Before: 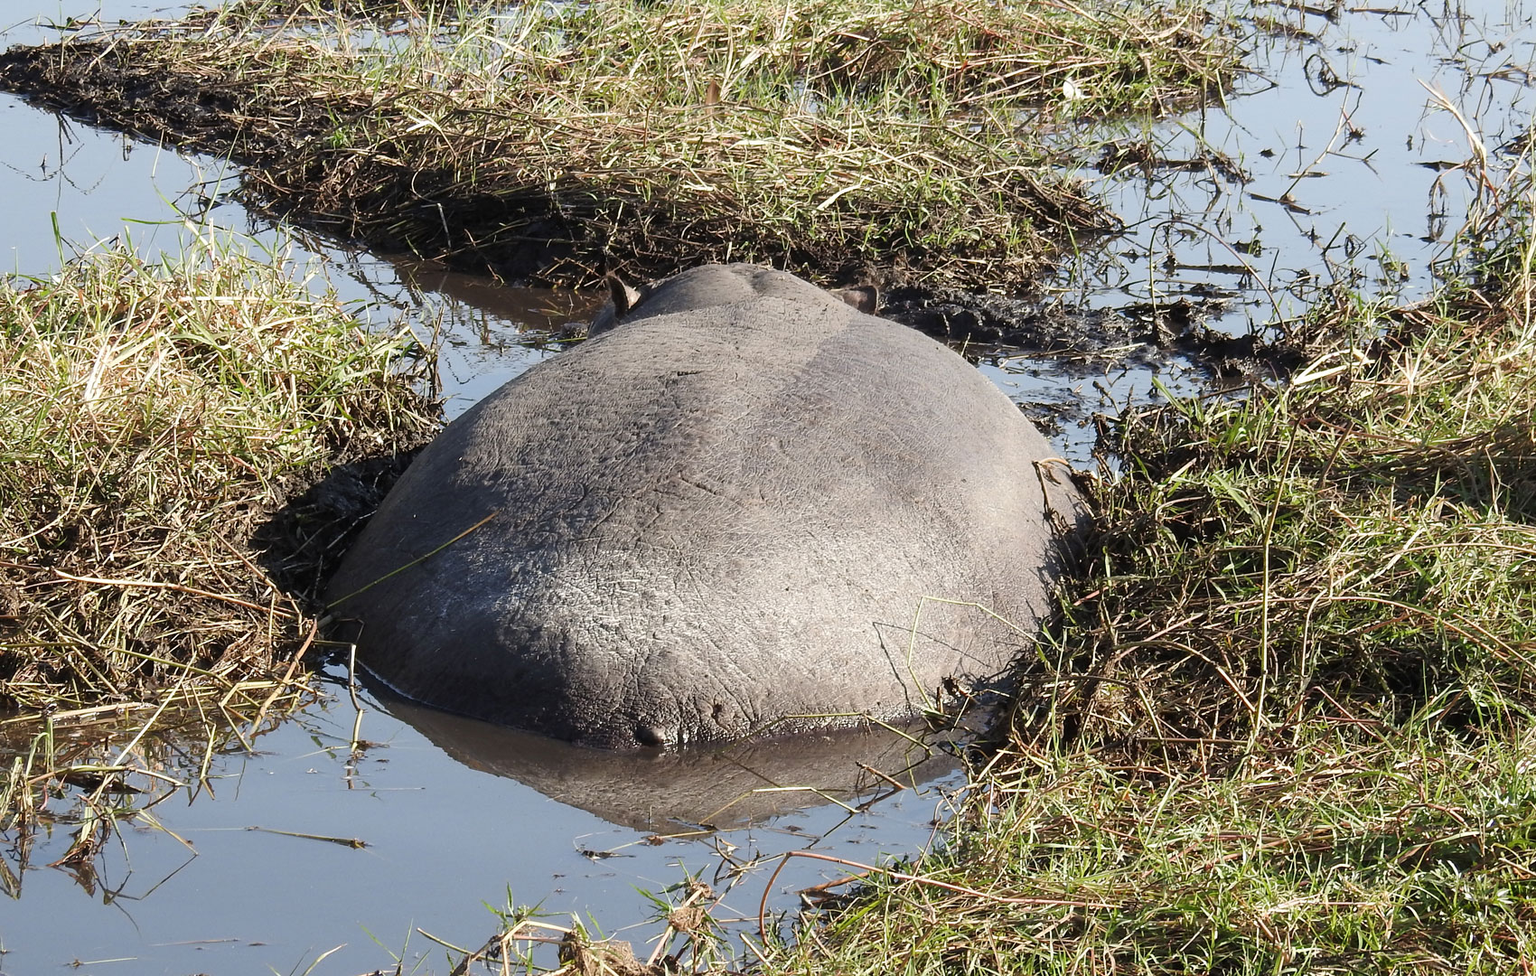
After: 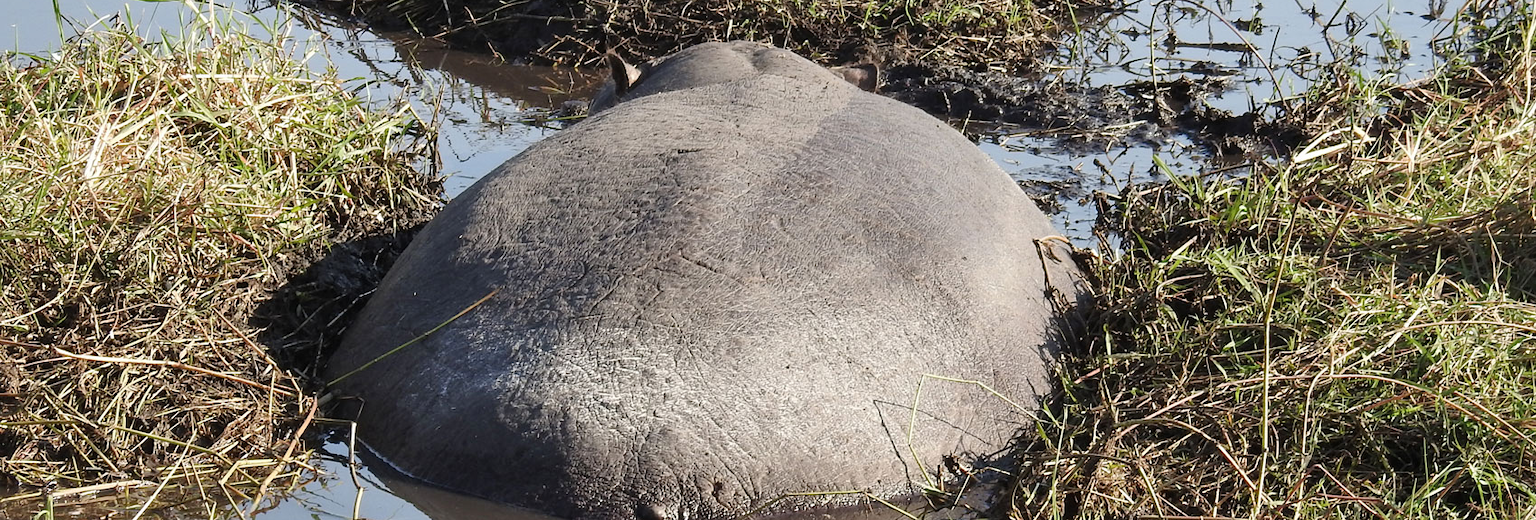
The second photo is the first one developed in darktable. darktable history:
crop and rotate: top 22.799%, bottom 23.829%
shadows and highlights: shadows 59.58, soften with gaussian
